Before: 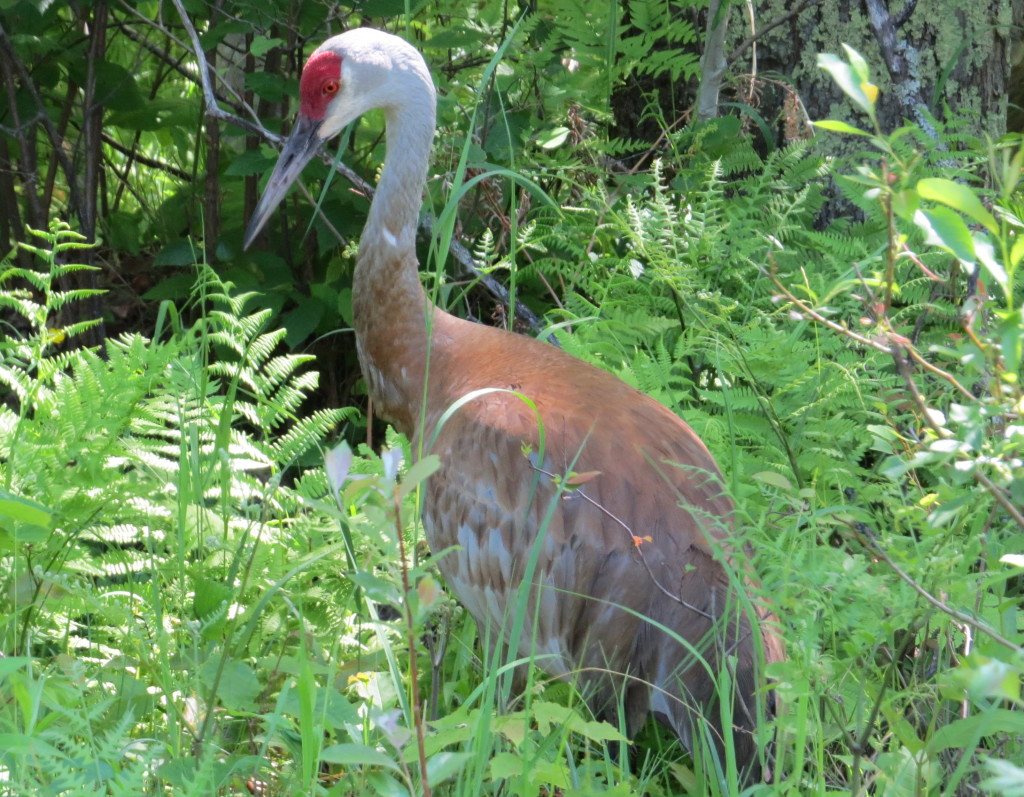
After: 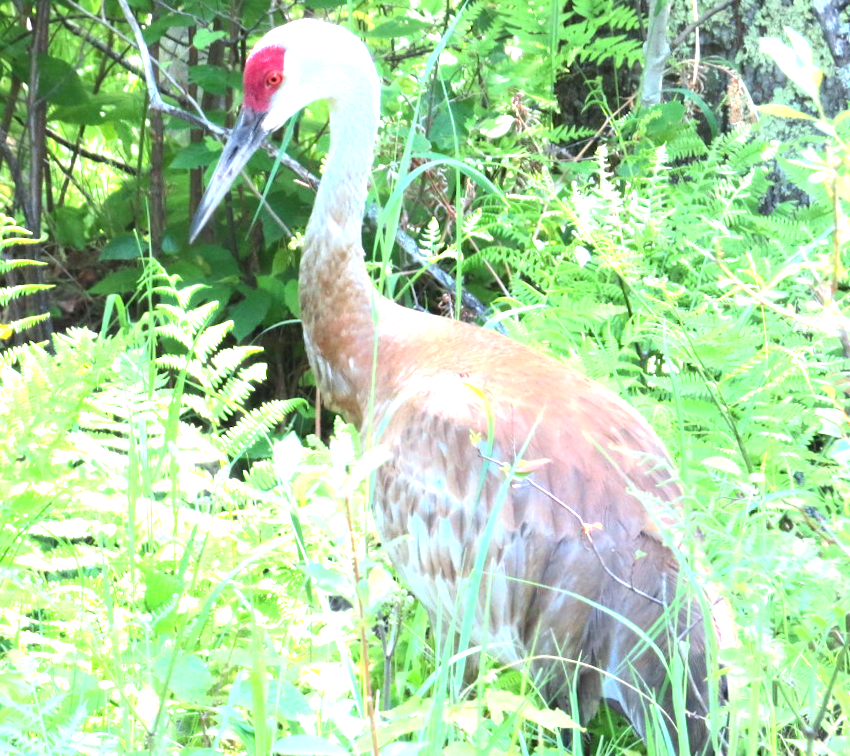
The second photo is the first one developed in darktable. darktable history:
color correction: highlights b* -0.017, saturation 0.767
crop and rotate: angle 0.84°, left 4.304%, top 0.55%, right 11.13%, bottom 2.691%
exposure: black level correction 0, exposure 1.975 EV, compensate highlight preservation false
color calibration: output R [0.972, 0.068, -0.094, 0], output G [-0.178, 1.216, -0.086, 0], output B [0.095, -0.136, 0.98, 0], illuminant as shot in camera, x 0.358, y 0.373, temperature 4628.91 K
contrast brightness saturation: contrast 0.041, saturation 0.159
